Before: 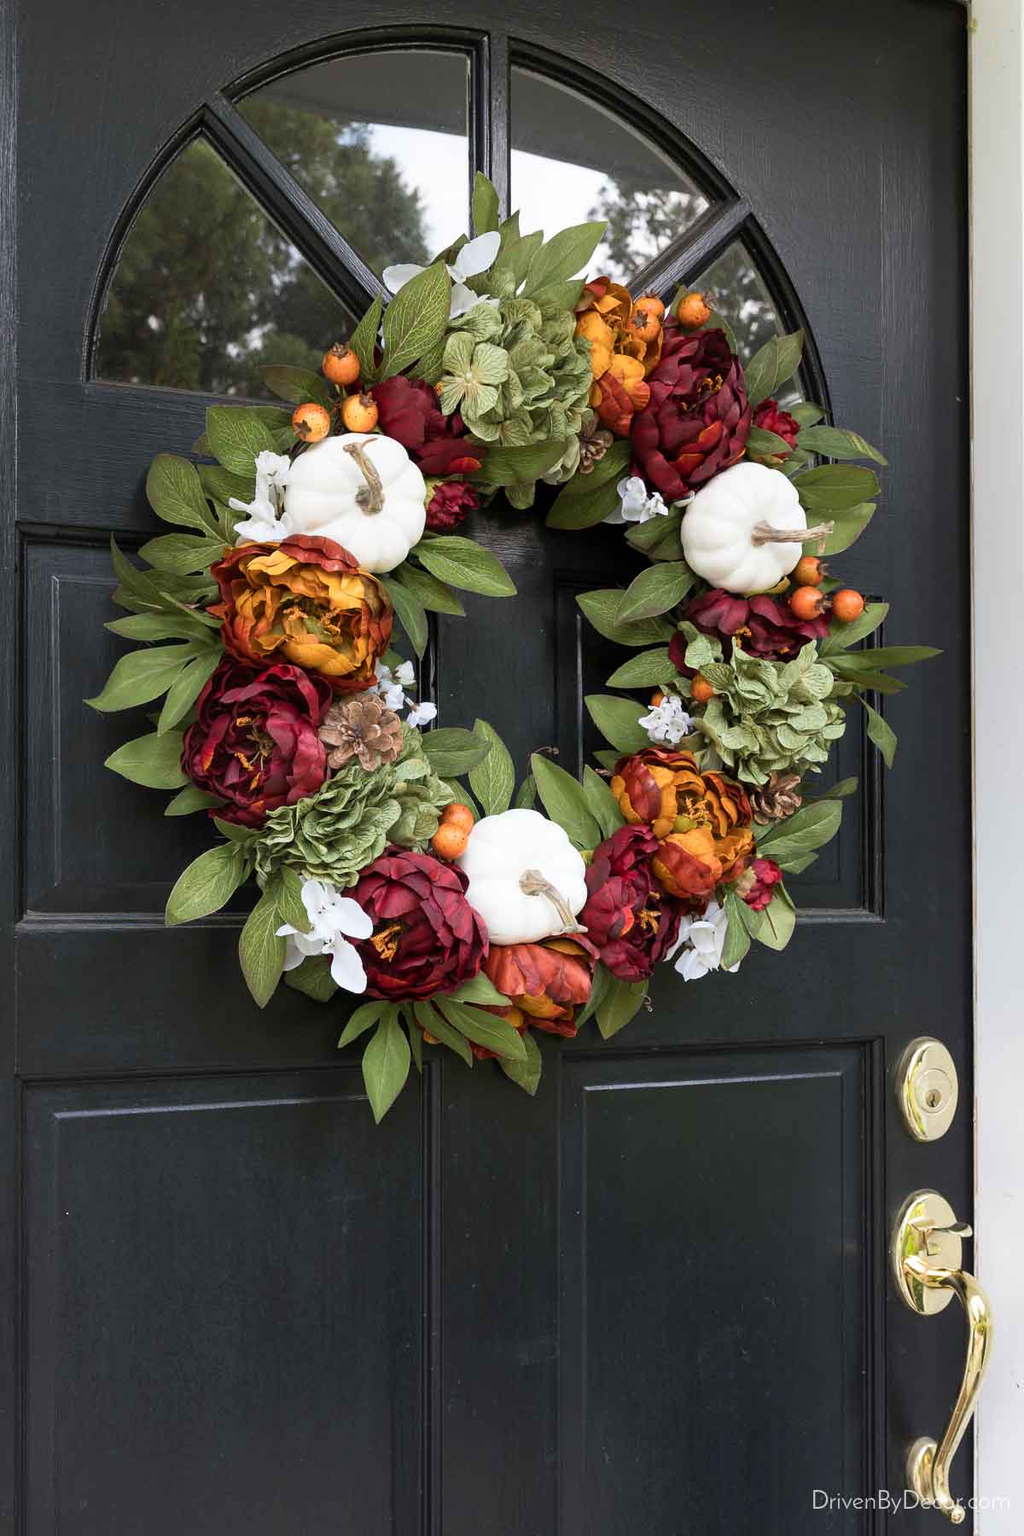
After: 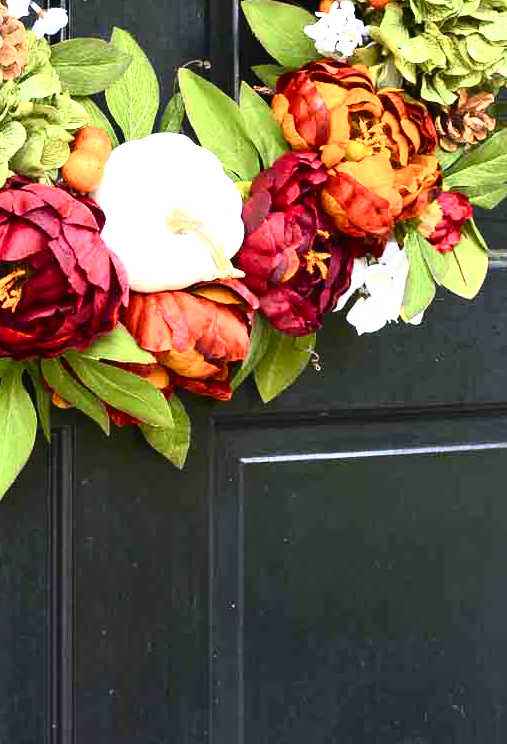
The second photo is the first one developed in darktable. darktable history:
tone curve: curves: ch0 [(0, 0) (0.187, 0.12) (0.384, 0.363) (0.618, 0.698) (0.754, 0.857) (0.875, 0.956) (1, 0.987)]; ch1 [(0, 0) (0.402, 0.36) (0.476, 0.466) (0.501, 0.501) (0.518, 0.514) (0.564, 0.608) (0.614, 0.664) (0.692, 0.744) (1, 1)]; ch2 [(0, 0) (0.435, 0.412) (0.483, 0.481) (0.503, 0.503) (0.522, 0.535) (0.563, 0.601) (0.627, 0.699) (0.699, 0.753) (0.997, 0.858)], color space Lab, independent channels, preserve colors none
exposure: black level correction -0.002, exposure 1.109 EV, compensate highlight preservation false
crop: left 37.057%, top 45.314%, right 20.627%, bottom 13.335%
